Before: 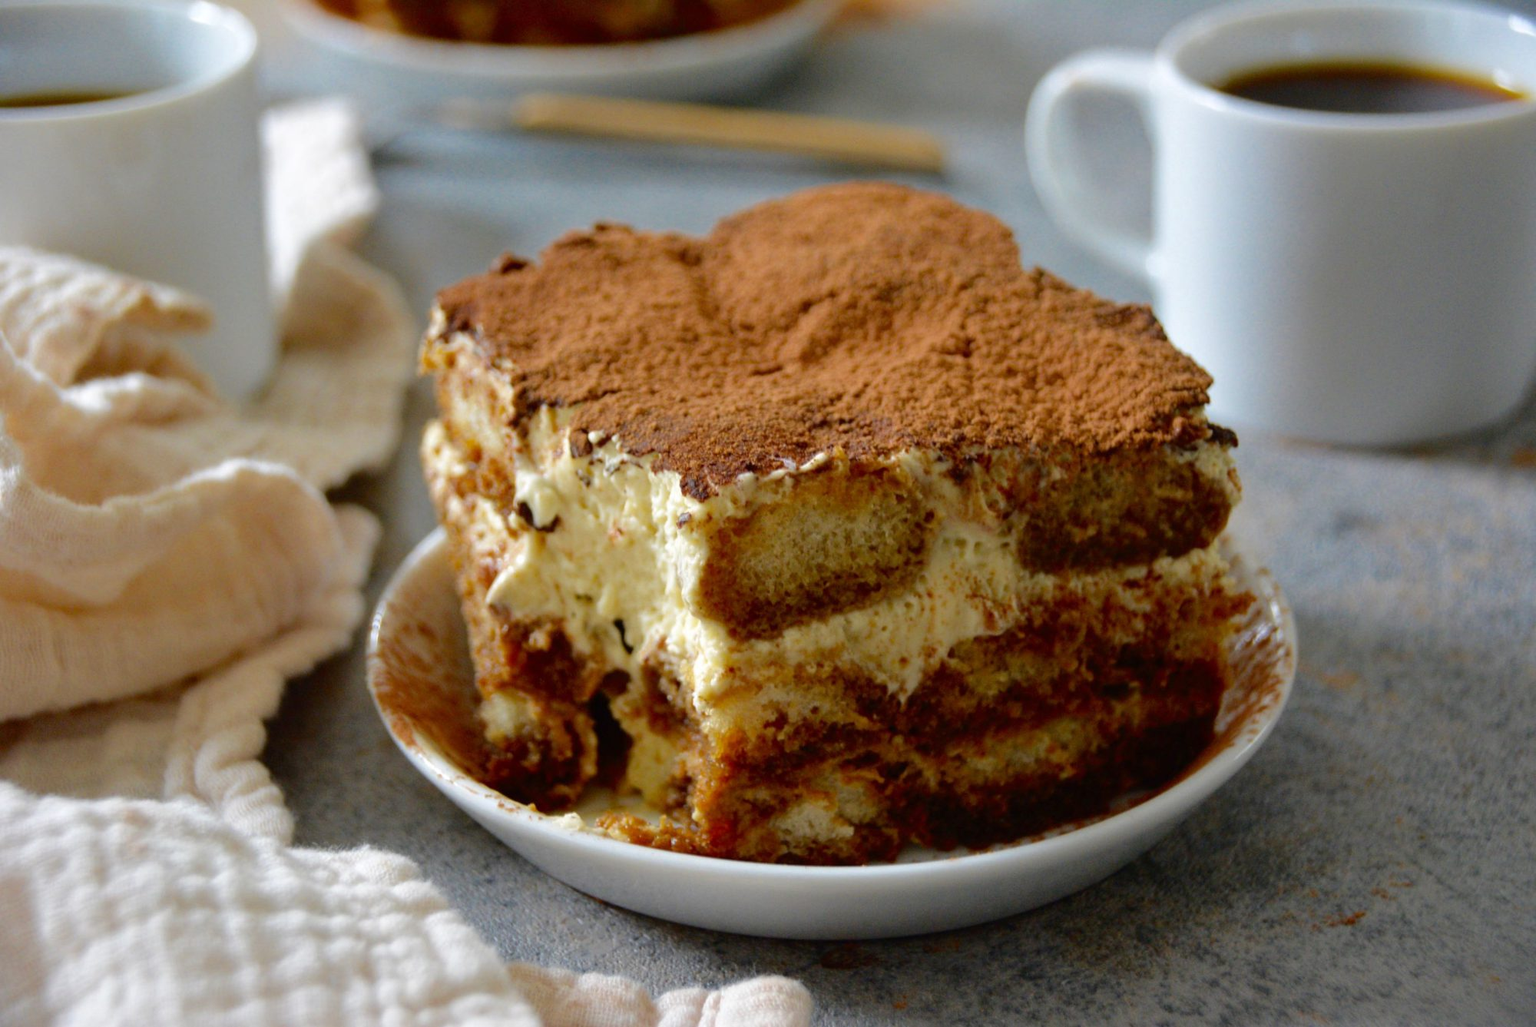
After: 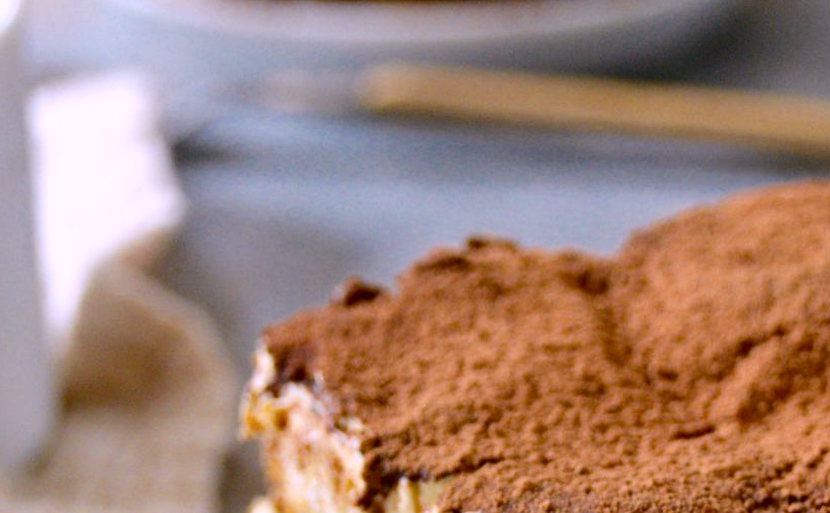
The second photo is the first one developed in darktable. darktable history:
crop: left 15.452%, top 5.459%, right 43.956%, bottom 56.62%
contrast brightness saturation: contrast 0.22
rotate and perspective: lens shift (vertical) 0.048, lens shift (horizontal) -0.024, automatic cropping off
white balance: red 1.066, blue 1.119
